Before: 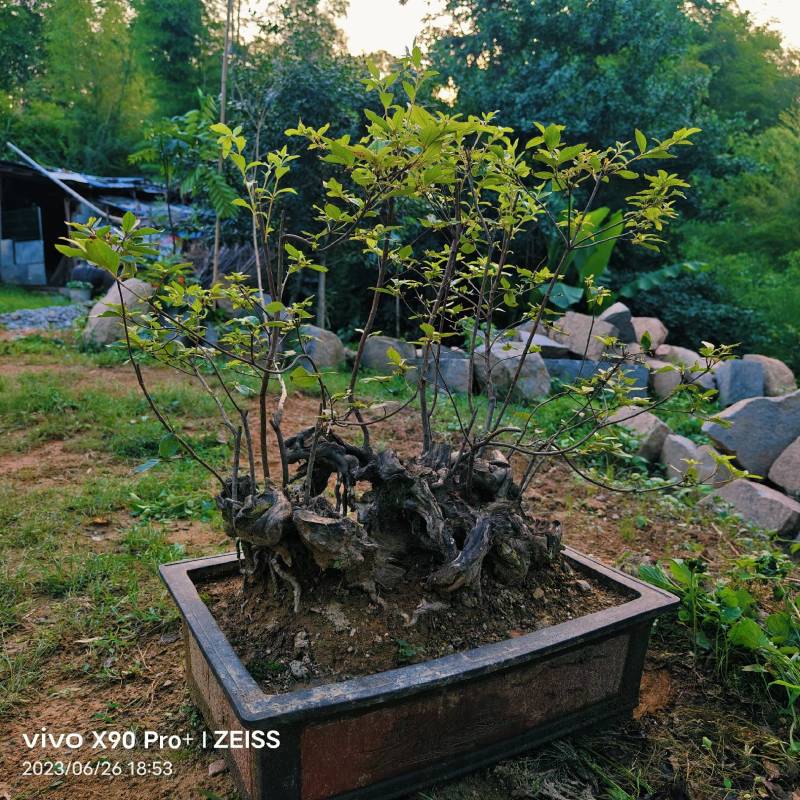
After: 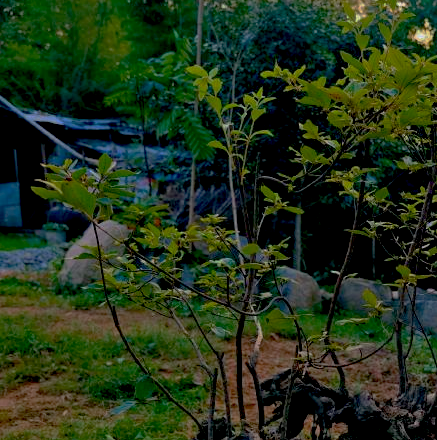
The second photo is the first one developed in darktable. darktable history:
base curve: curves: ch0 [(0, 0) (0.826, 0.587) (1, 1)], preserve colors none
exposure: black level correction 0.027, exposure -0.08 EV, compensate exposure bias true, compensate highlight preservation false
color zones: curves: ch0 [(0, 0.444) (0.143, 0.442) (0.286, 0.441) (0.429, 0.441) (0.571, 0.441) (0.714, 0.441) (0.857, 0.442) (1, 0.444)]
crop and rotate: left 3.063%, top 7.467%, right 42.312%, bottom 37.413%
